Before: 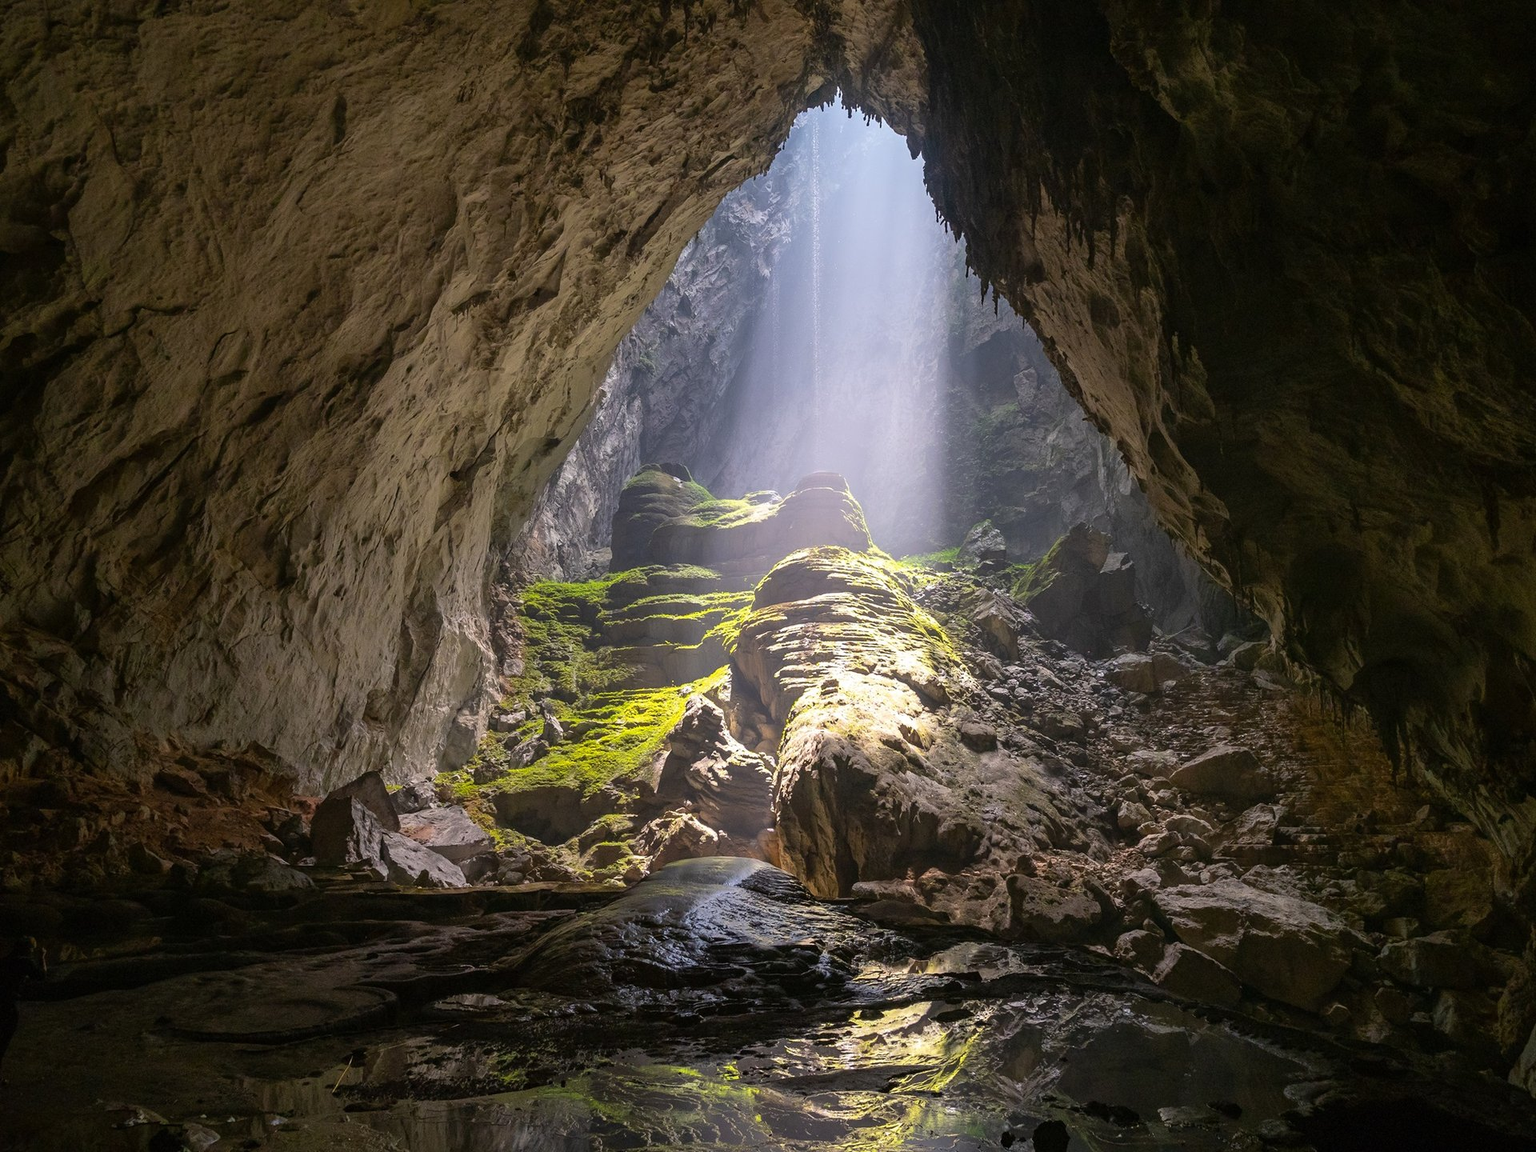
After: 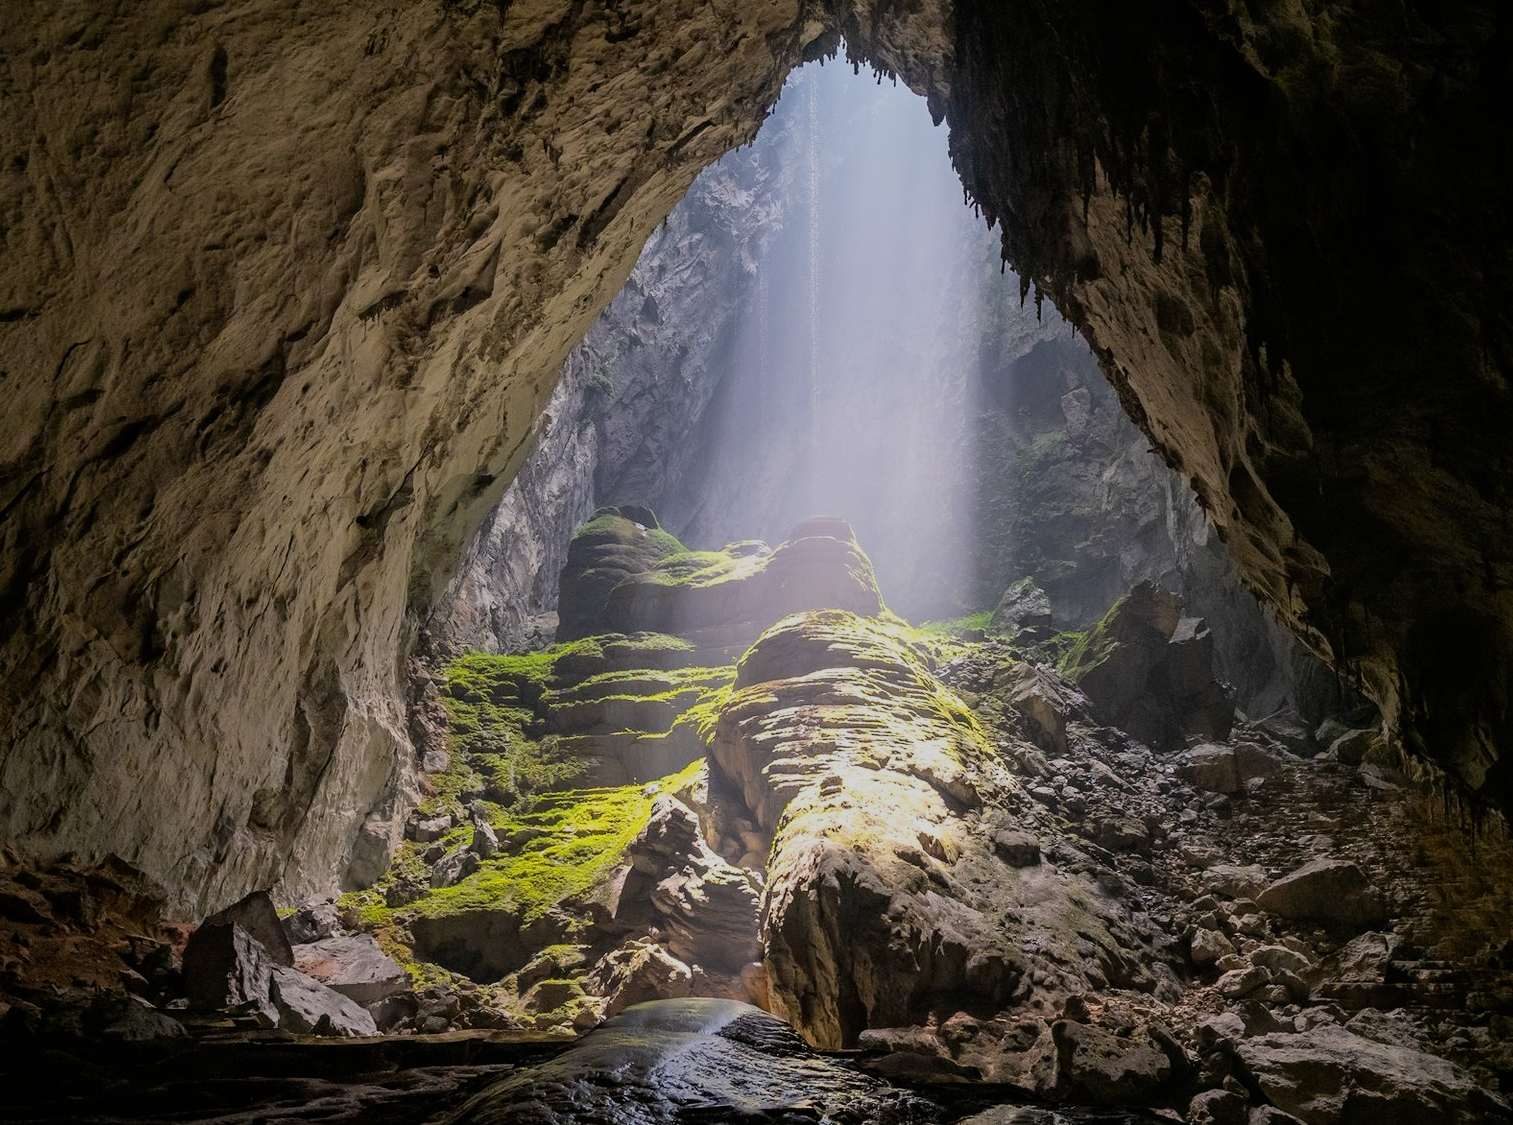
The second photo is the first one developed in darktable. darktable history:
crop and rotate: left 10.77%, top 5.1%, right 10.41%, bottom 16.76%
filmic rgb: black relative exposure -7.65 EV, white relative exposure 4.56 EV, hardness 3.61
